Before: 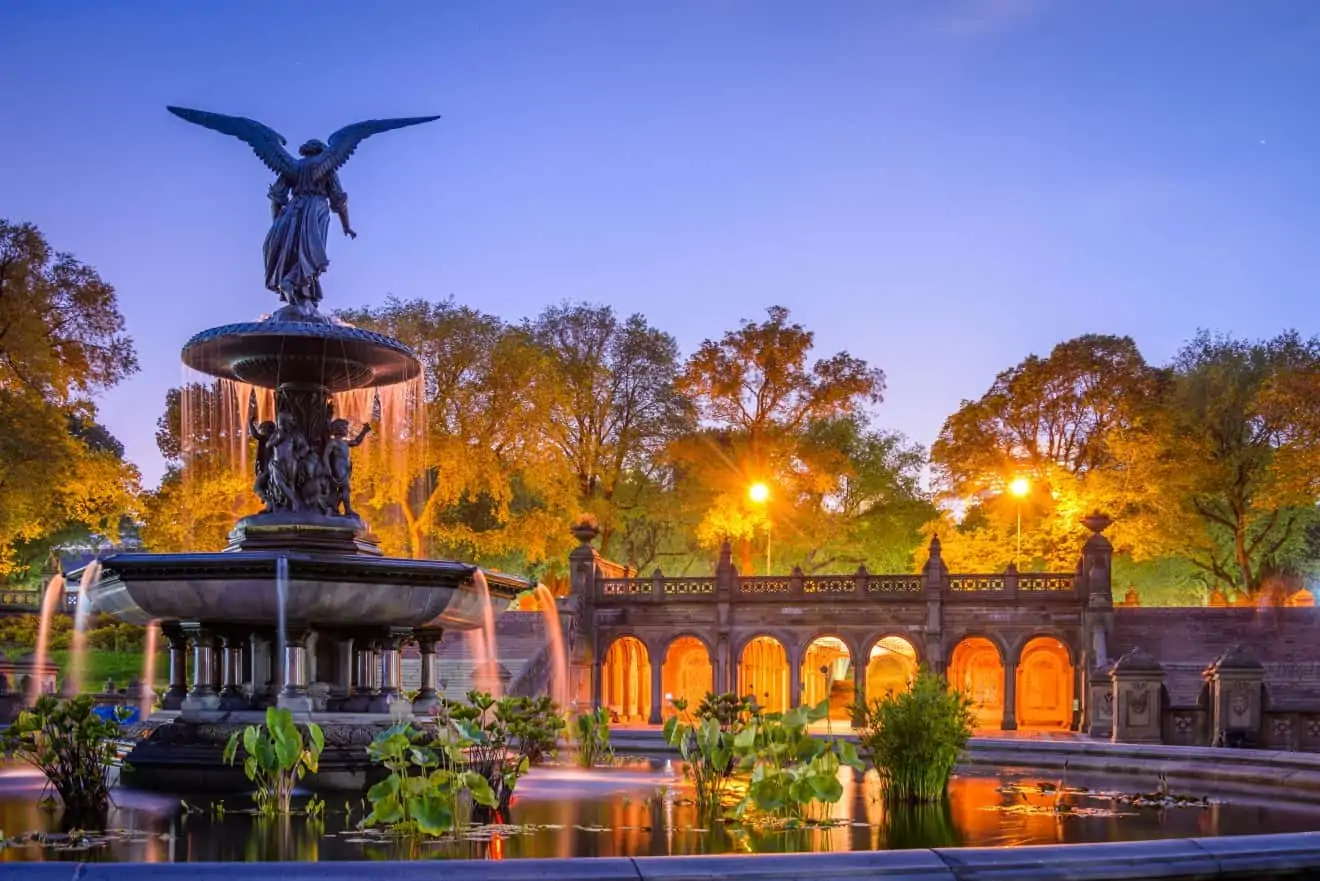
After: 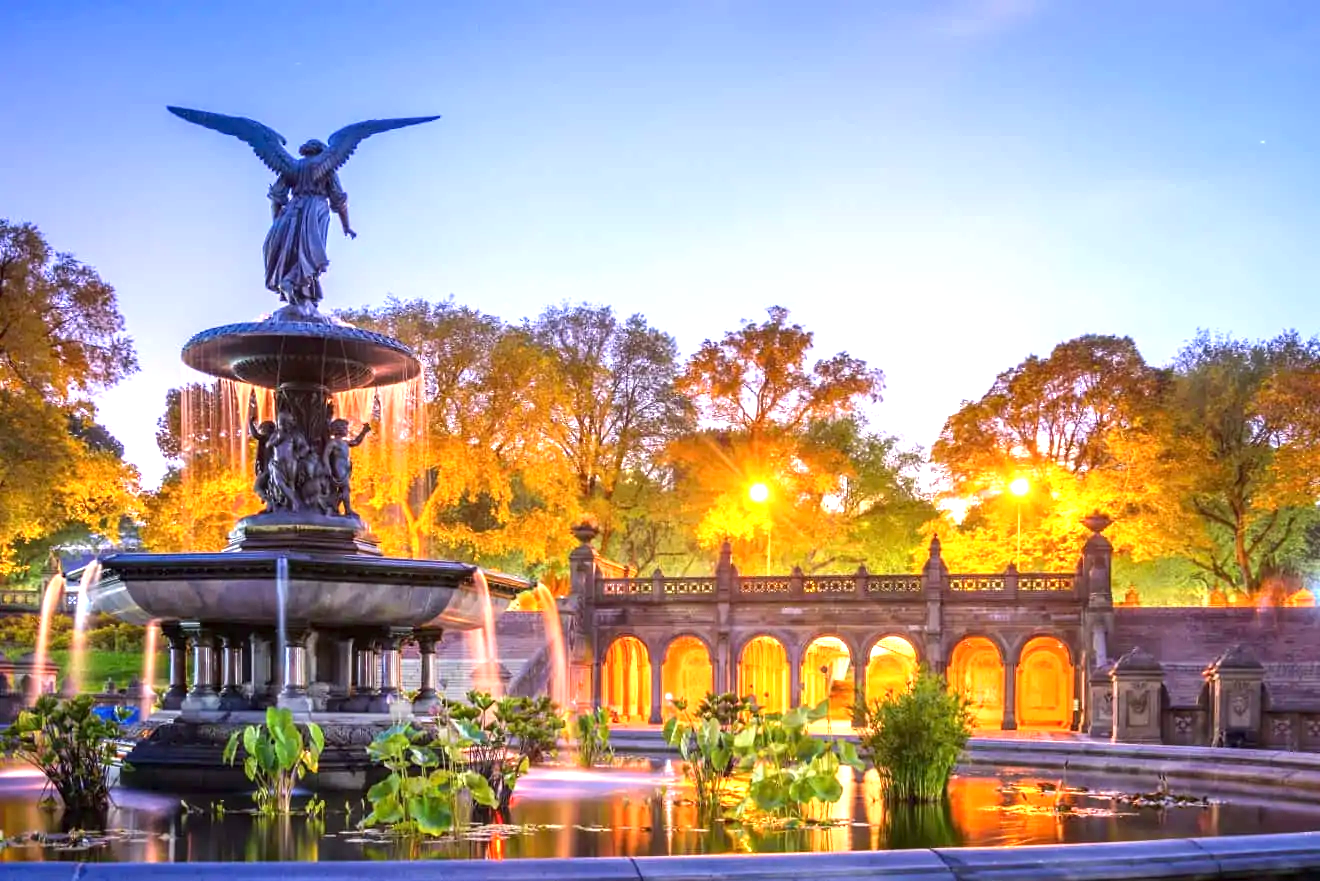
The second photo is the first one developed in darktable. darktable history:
exposure: exposure 1.141 EV, compensate exposure bias true, compensate highlight preservation false
